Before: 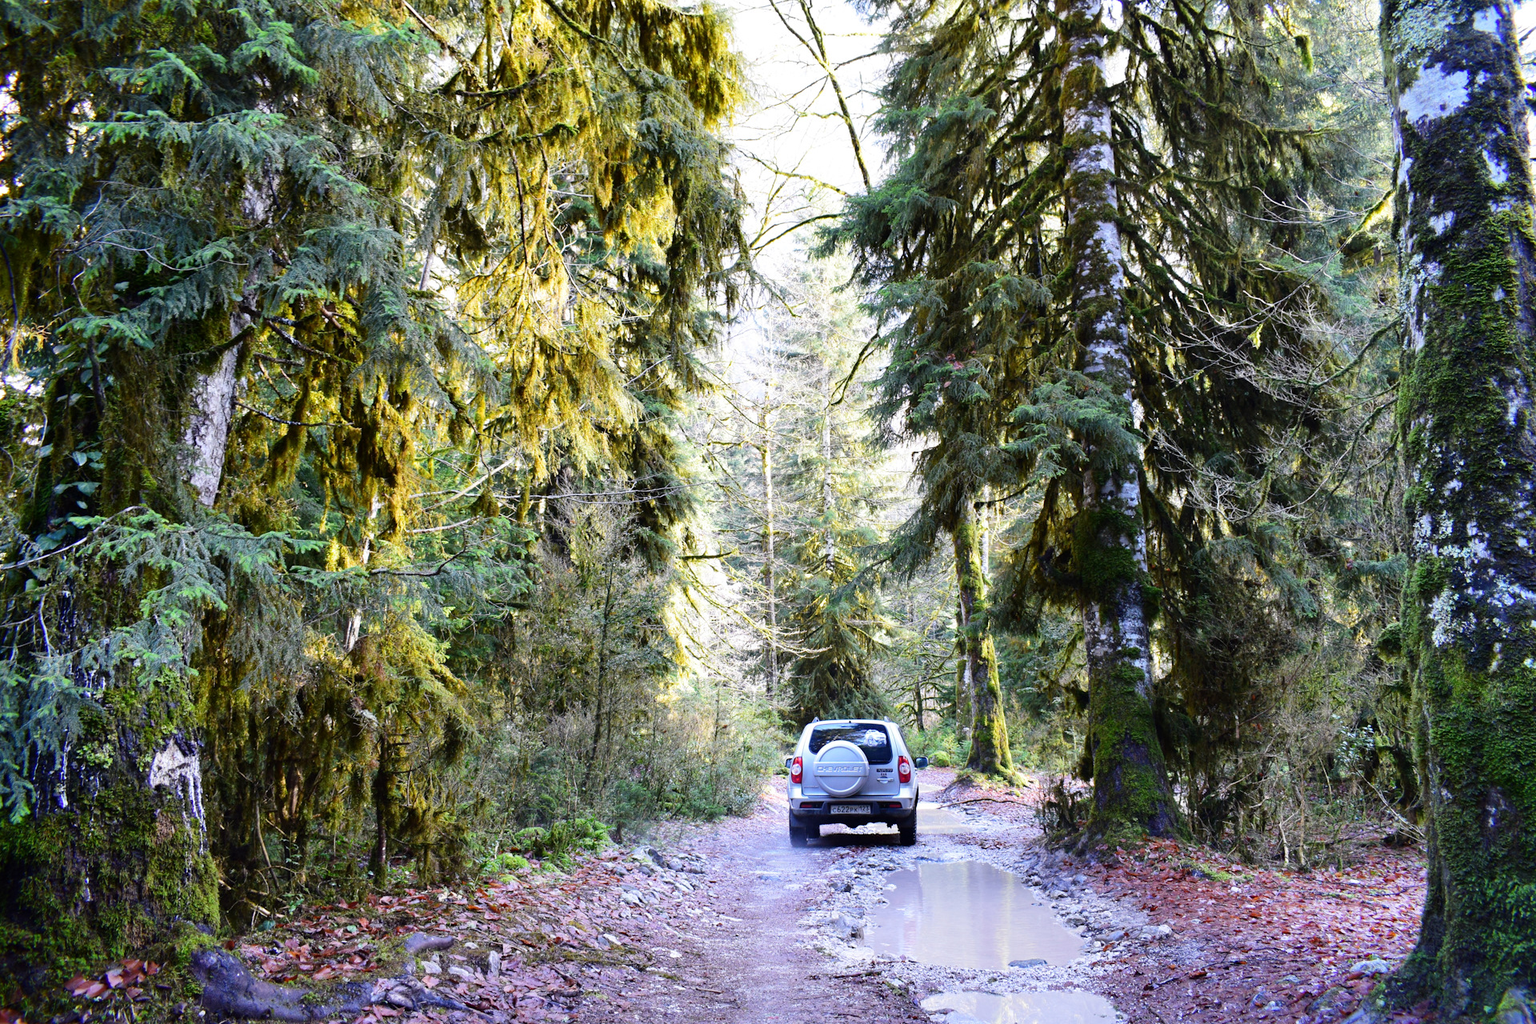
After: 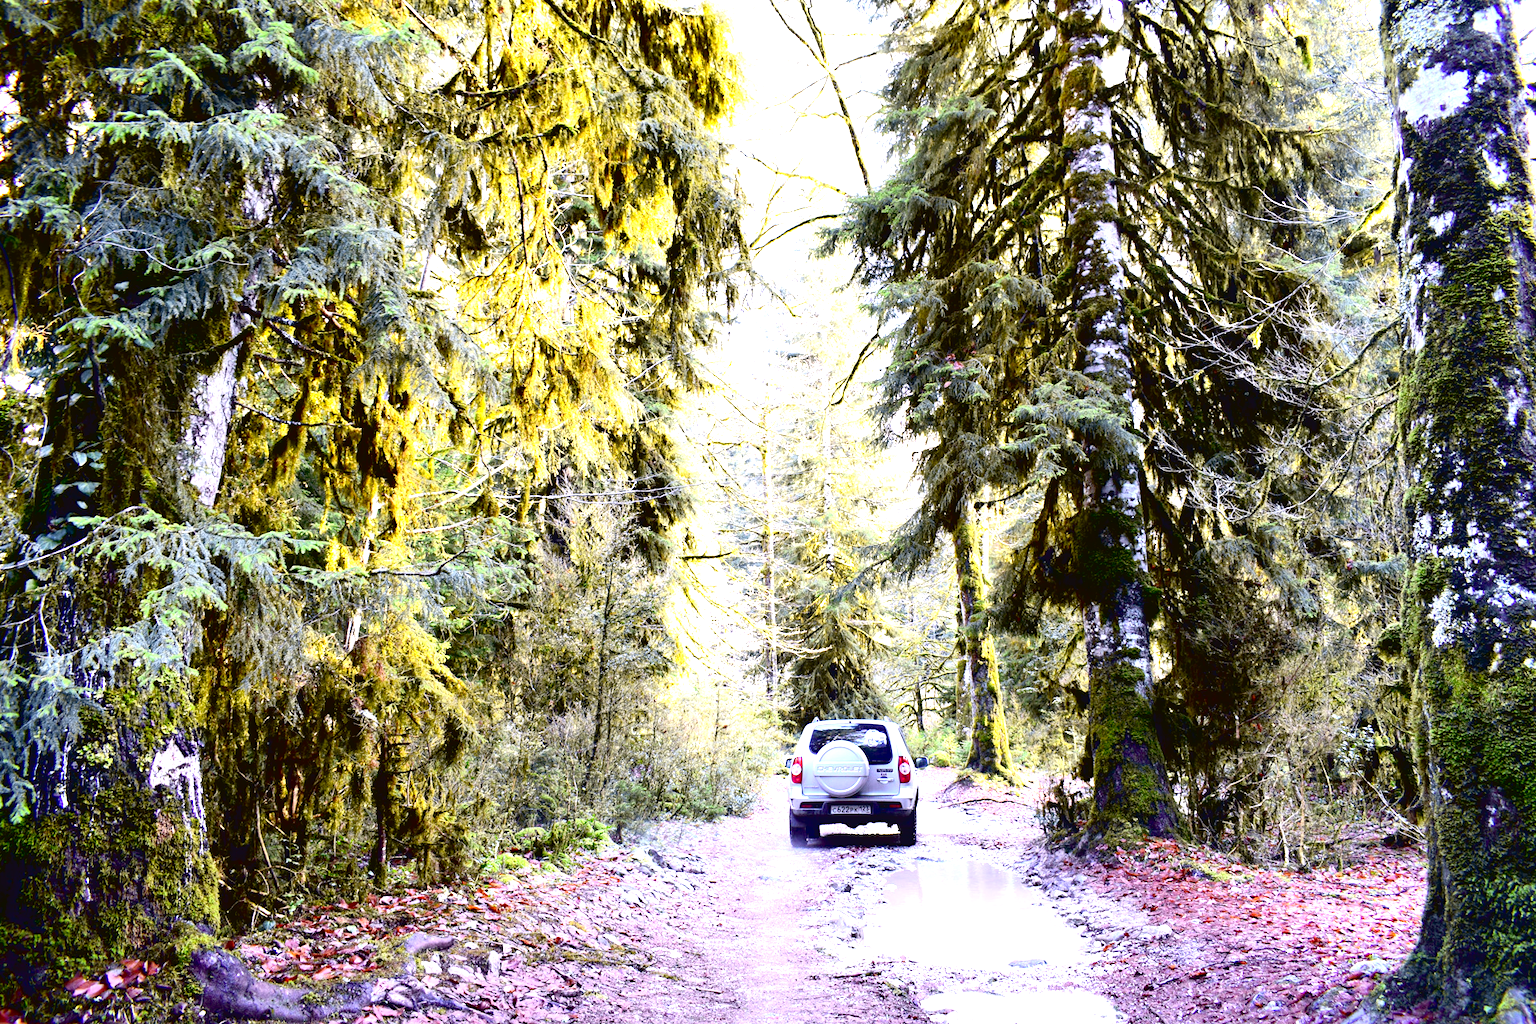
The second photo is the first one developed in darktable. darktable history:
exposure: black level correction 0.01, exposure 1 EV, compensate highlight preservation false
tone curve: curves: ch0 [(0, 0.036) (0.119, 0.115) (0.461, 0.479) (0.715, 0.767) (0.817, 0.865) (1, 0.998)]; ch1 [(0, 0) (0.377, 0.416) (0.44, 0.478) (0.487, 0.498) (0.514, 0.525) (0.538, 0.552) (0.67, 0.688) (1, 1)]; ch2 [(0, 0) (0.38, 0.405) (0.463, 0.445) (0.492, 0.486) (0.524, 0.541) (0.578, 0.59) (0.653, 0.658) (1, 1)], color space Lab, independent channels, preserve colors none
